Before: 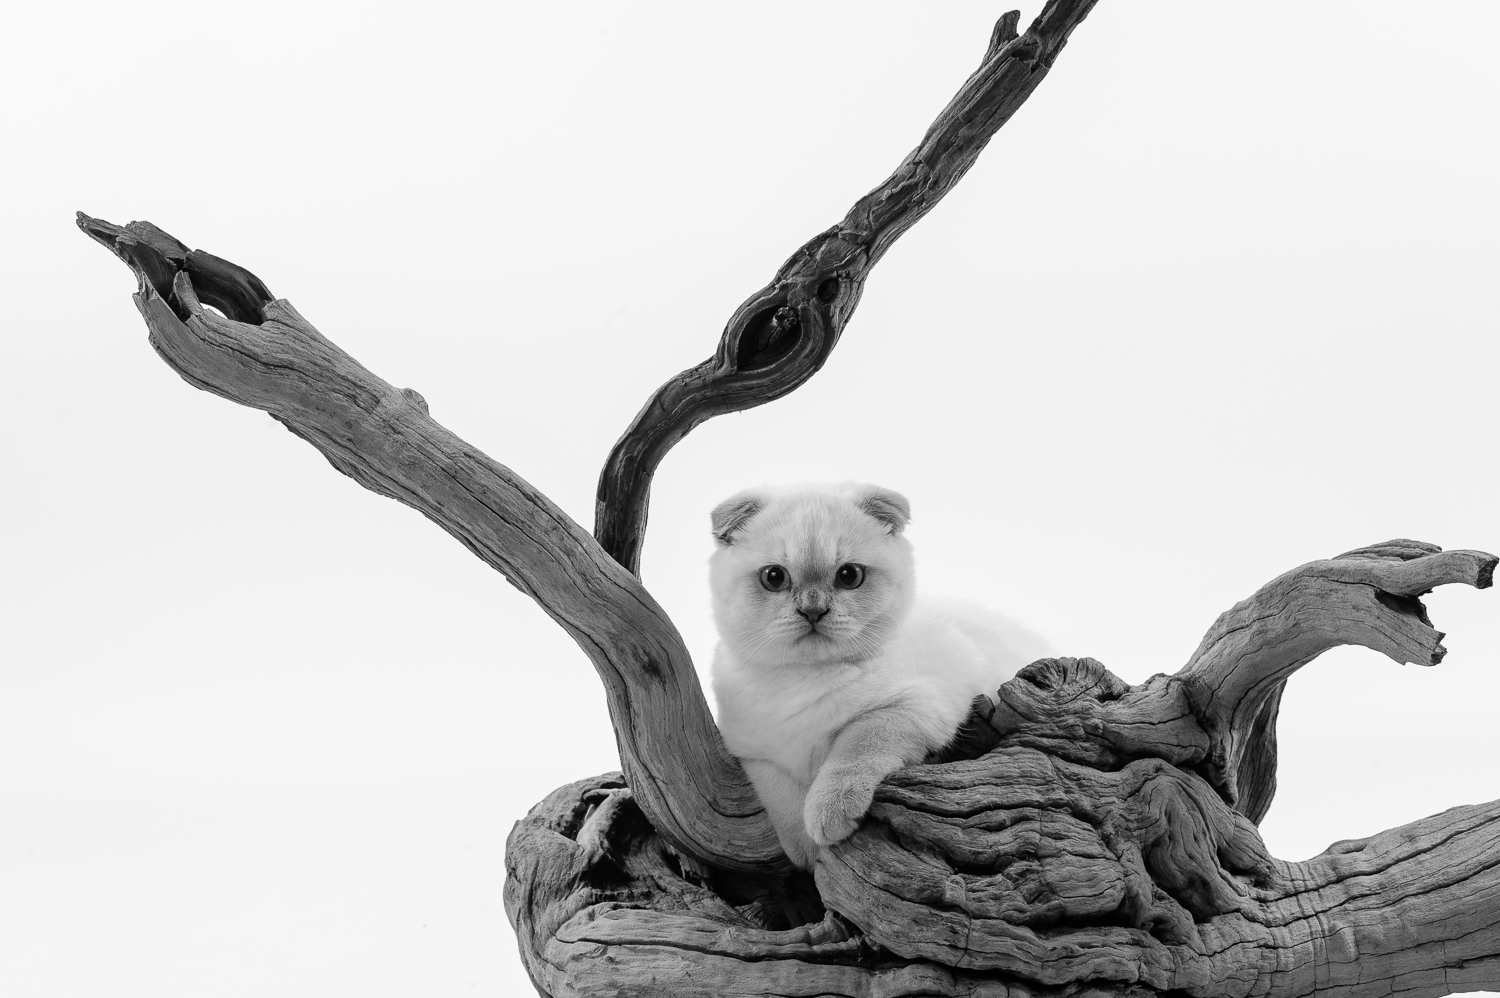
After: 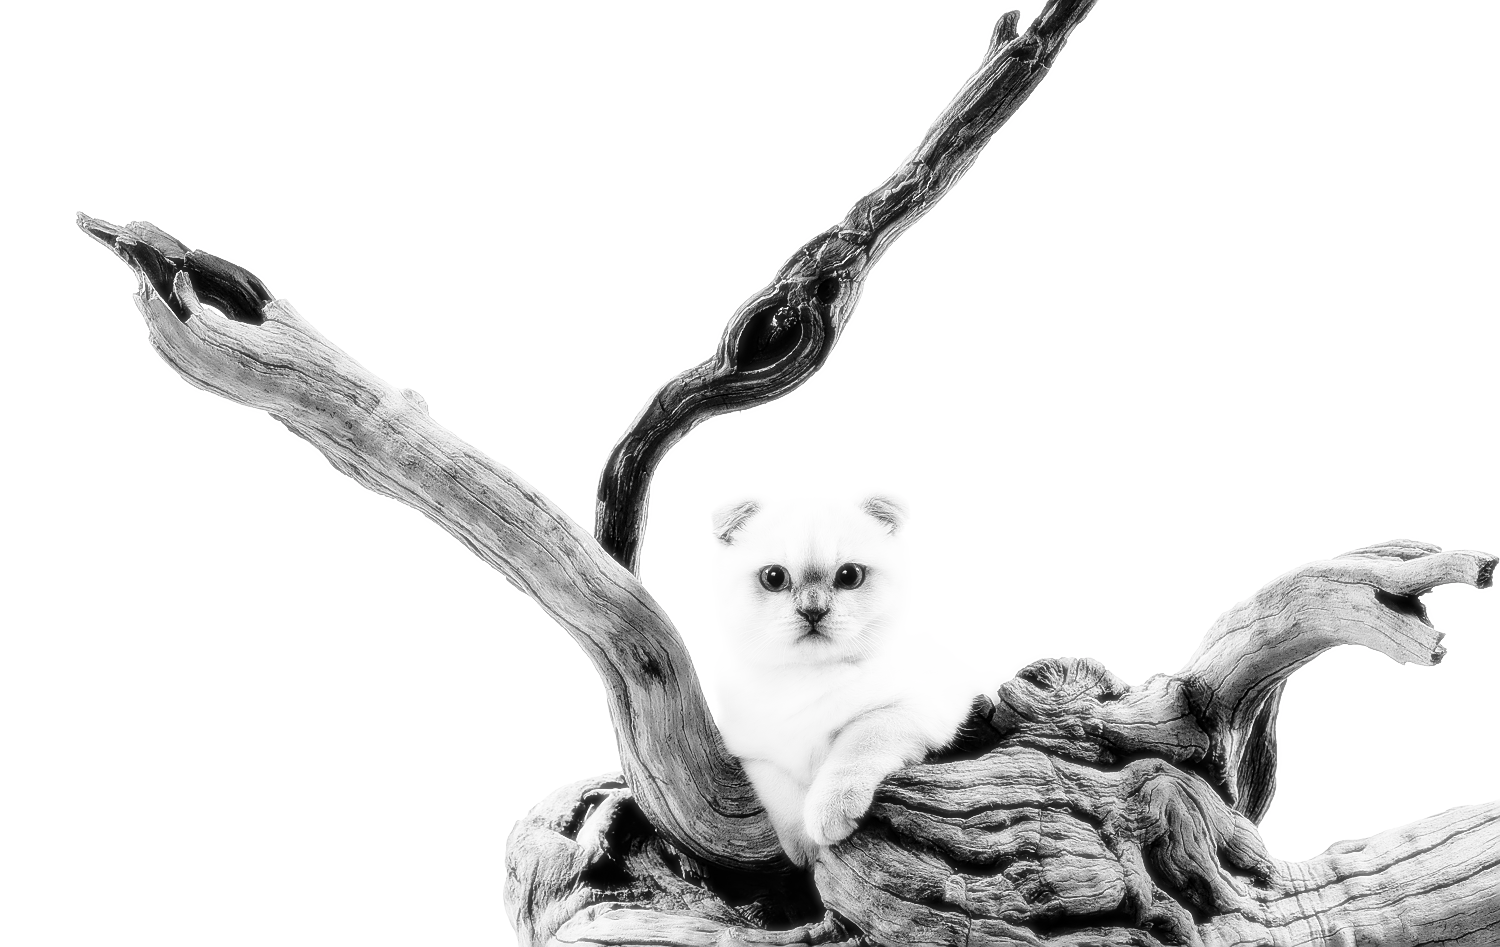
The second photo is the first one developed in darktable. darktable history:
bloom: size 0%, threshold 54.82%, strength 8.31%
contrast brightness saturation: contrast 0.2, brightness 0.16, saturation 0.22
fill light: exposure -2 EV, width 8.6
crop and rotate: top 0%, bottom 5.097%
sharpen: radius 1.4, amount 1.25, threshold 0.7
